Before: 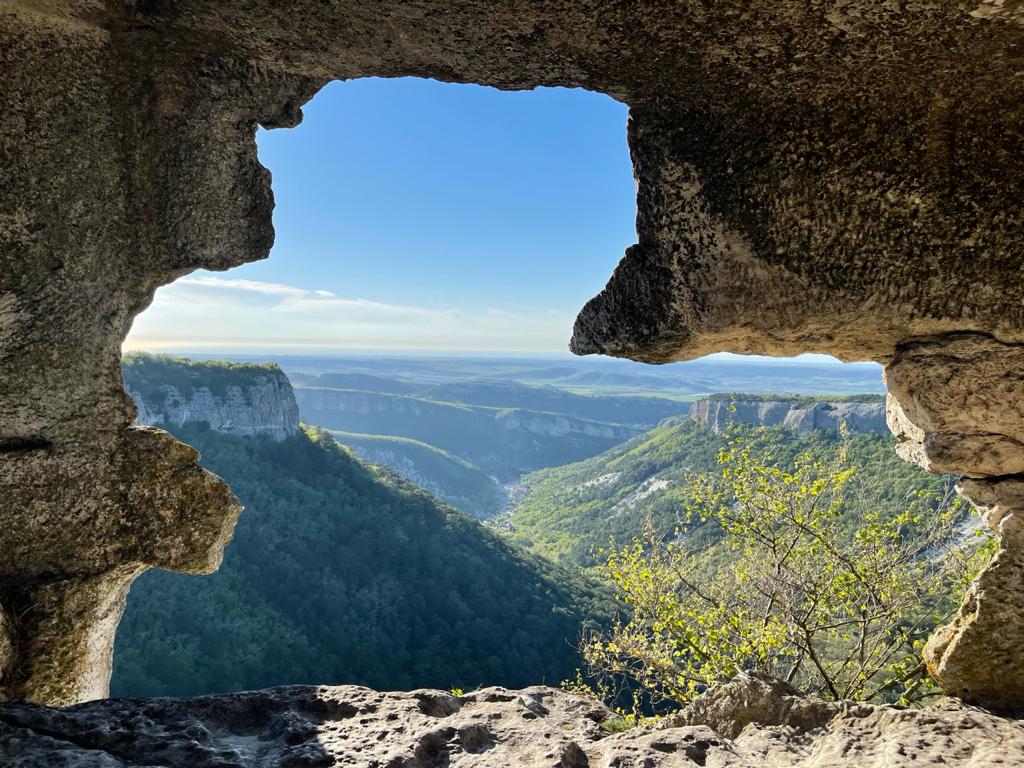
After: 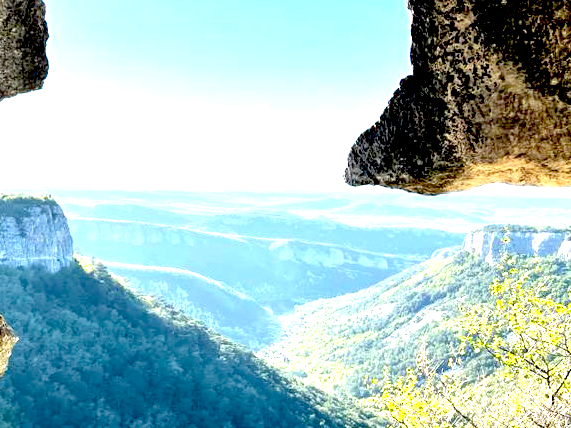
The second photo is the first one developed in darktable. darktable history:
exposure: black level correction 0.016, exposure 1.774 EV, compensate highlight preservation false
crop and rotate: left 22.13%, top 22.054%, right 22.026%, bottom 22.102%
